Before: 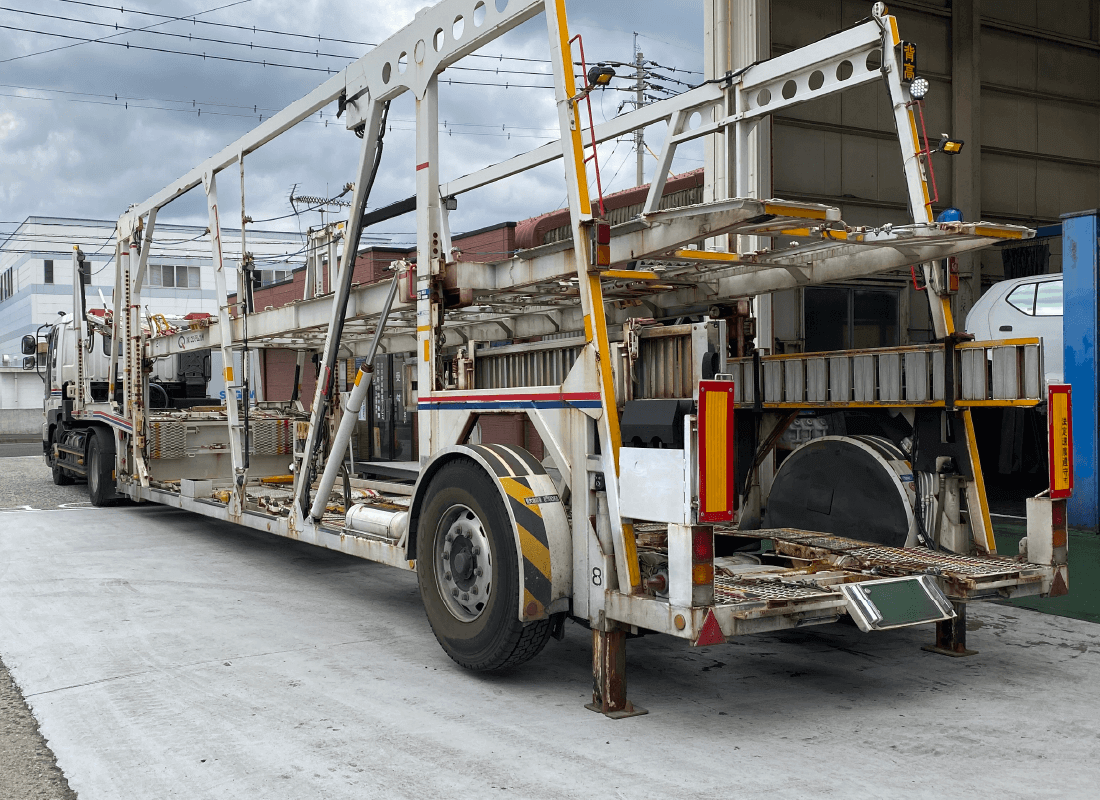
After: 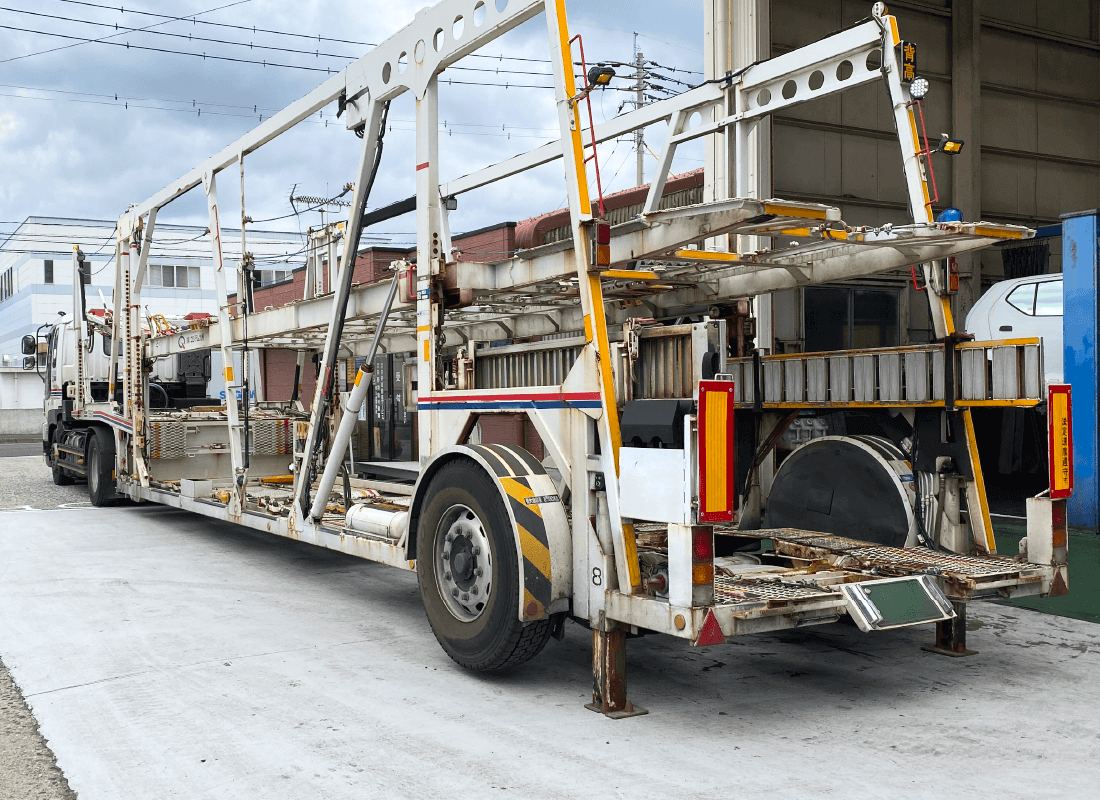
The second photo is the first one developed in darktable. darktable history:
contrast brightness saturation: contrast 0.195, brightness 0.143, saturation 0.14
